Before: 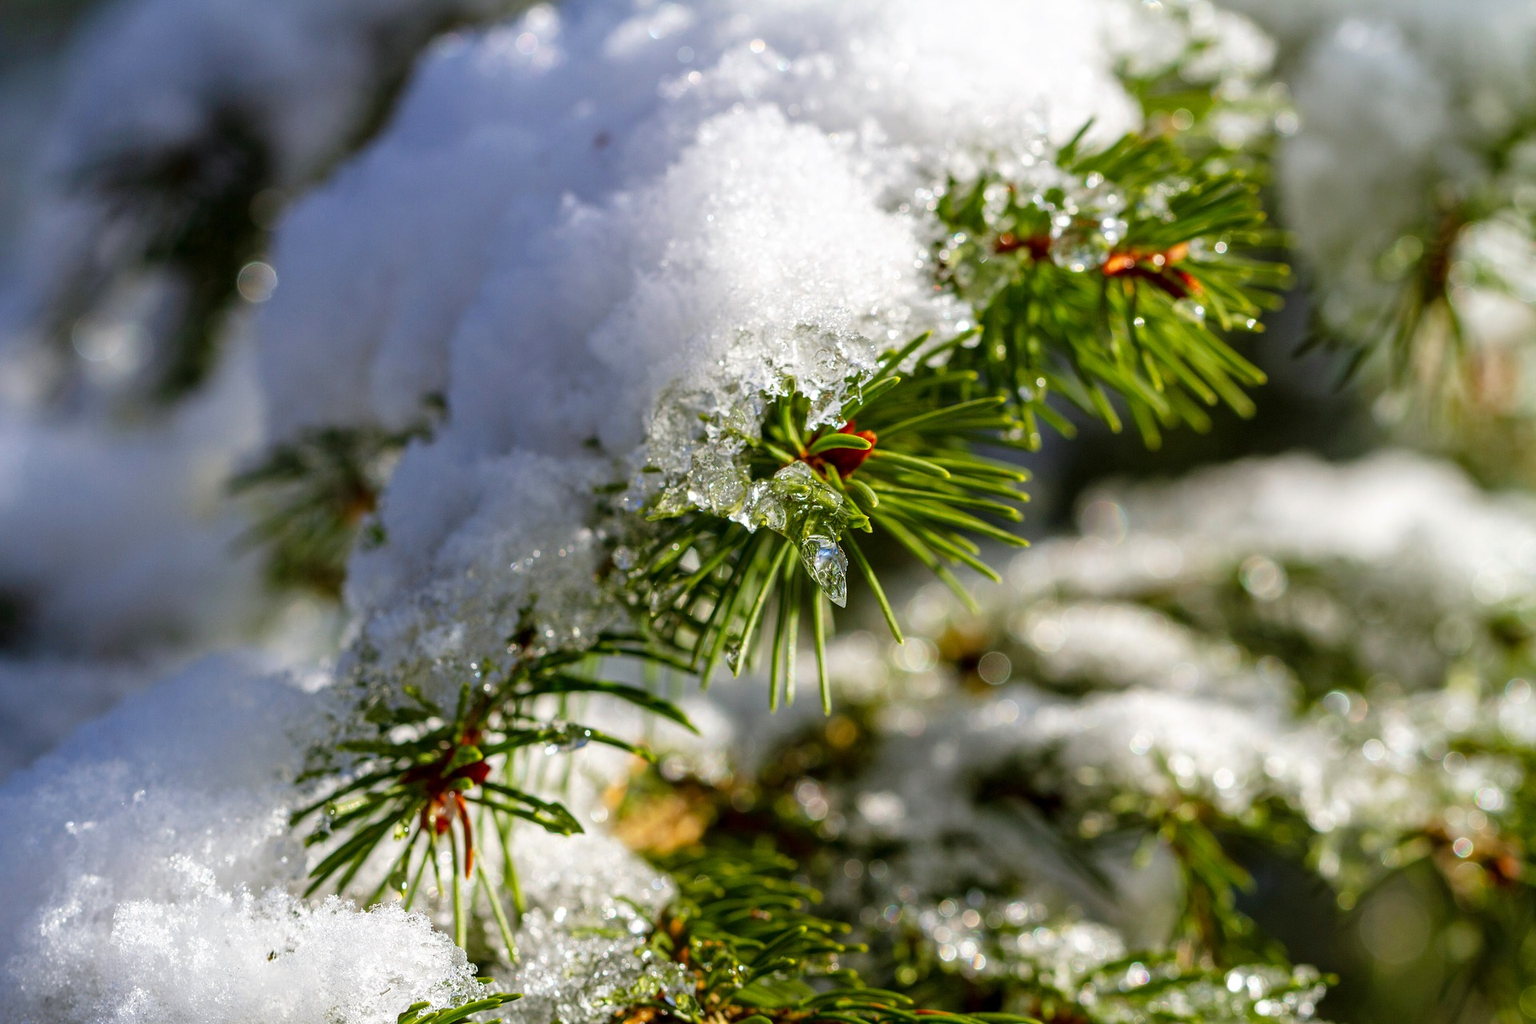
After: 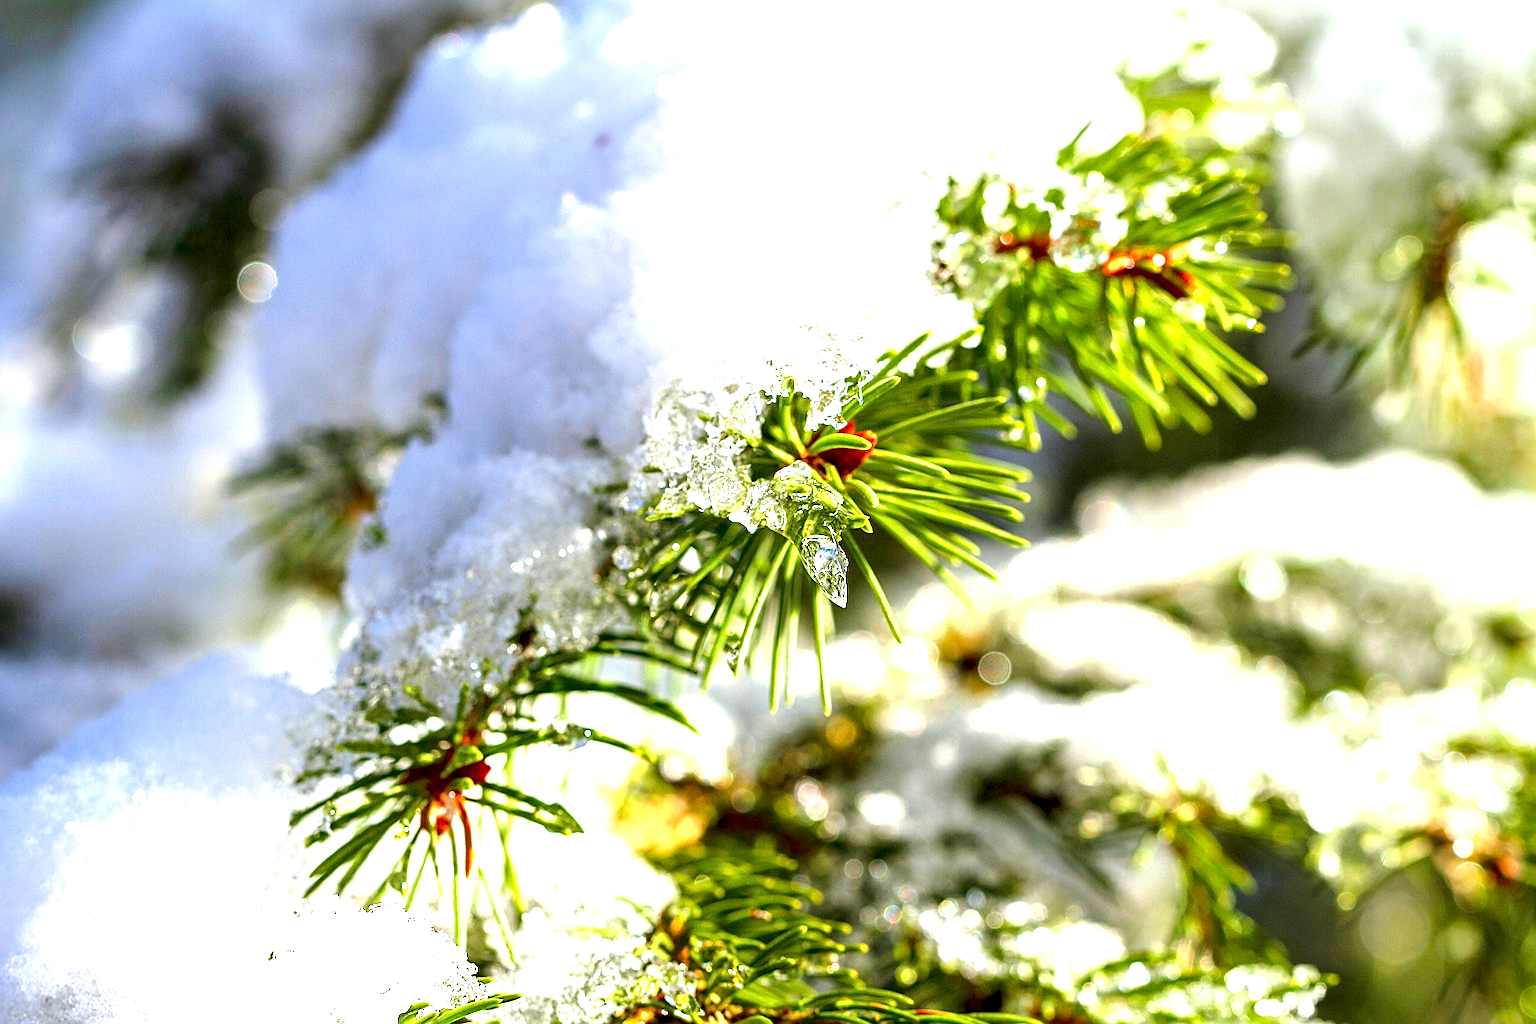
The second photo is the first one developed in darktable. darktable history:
sharpen: on, module defaults
exposure: black level correction 0.001, exposure 1.719 EV, compensate exposure bias true, compensate highlight preservation false
